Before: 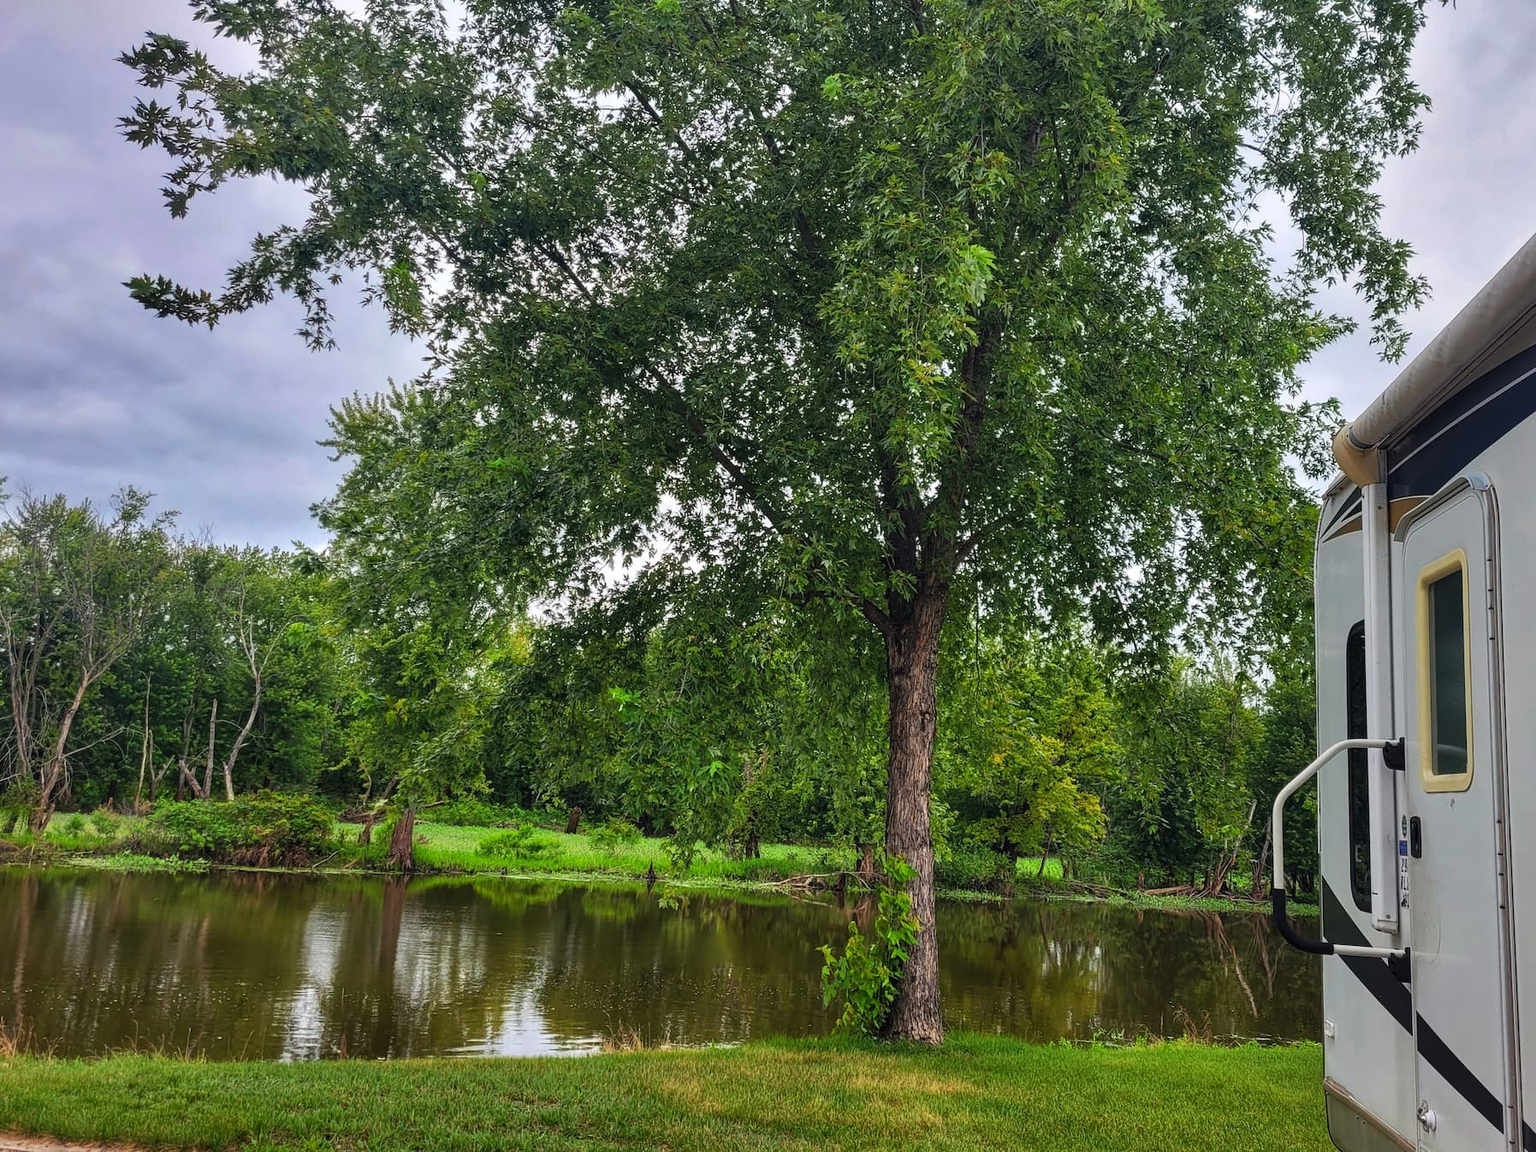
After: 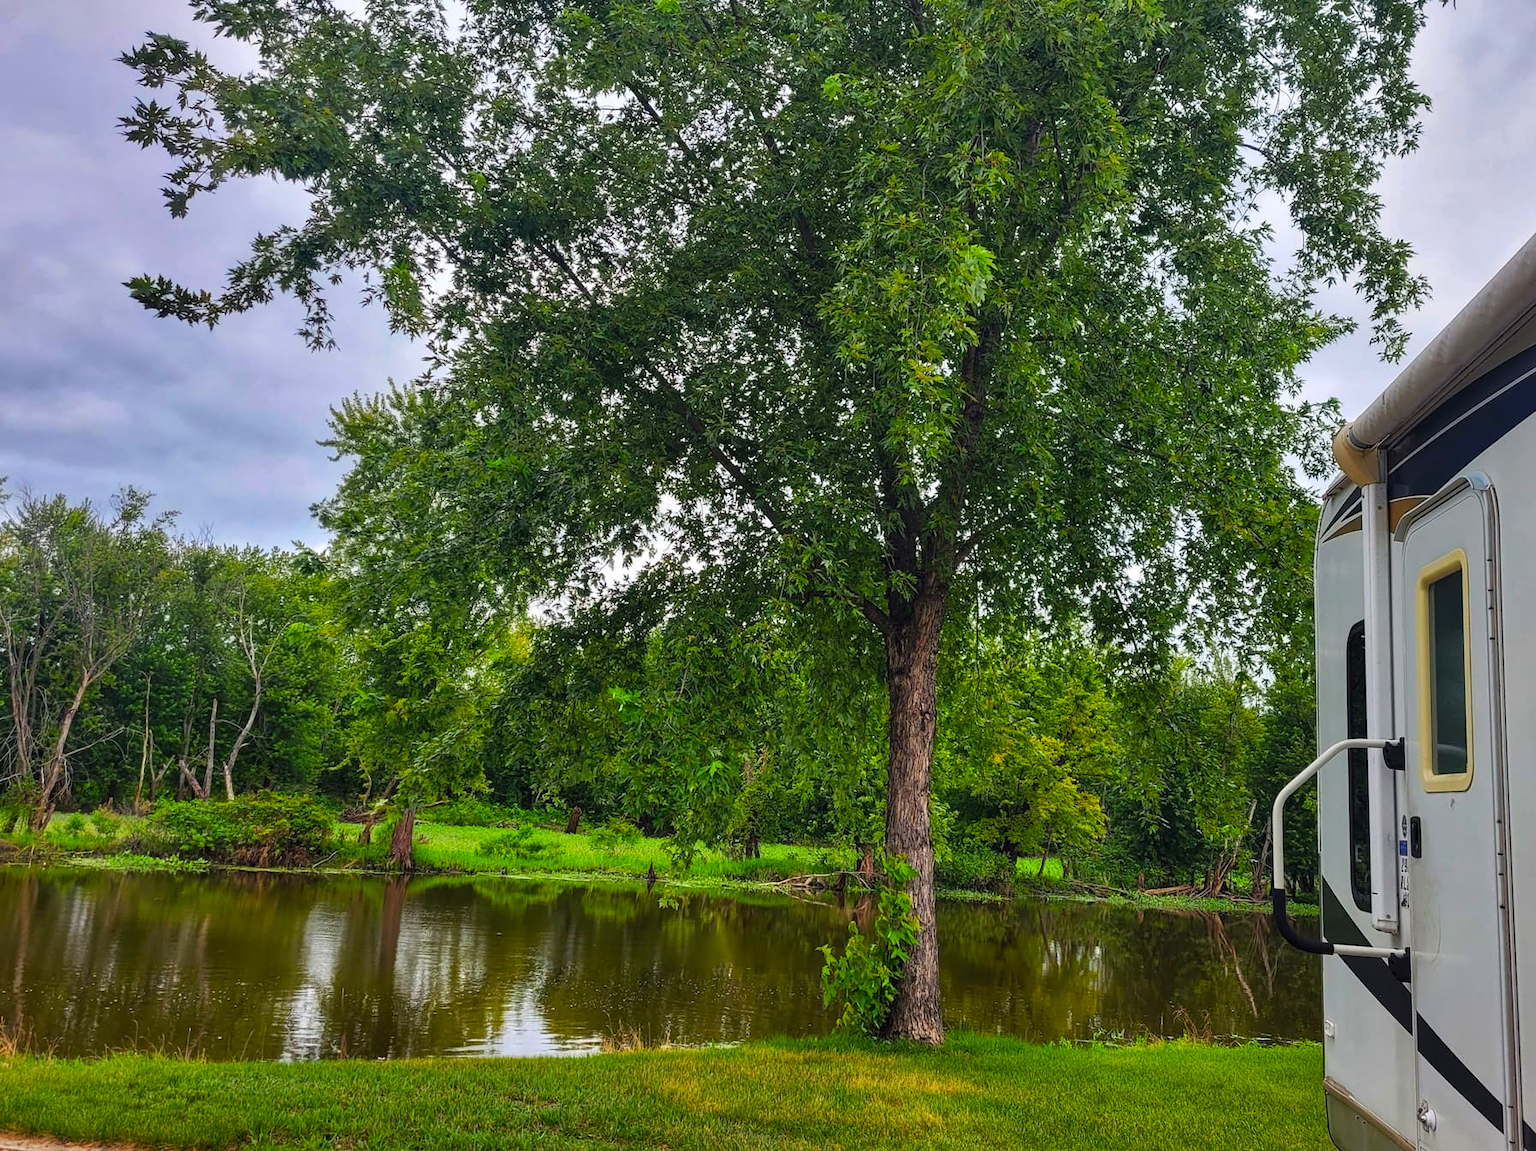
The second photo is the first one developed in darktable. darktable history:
color balance rgb: perceptual saturation grading › global saturation 25.891%
